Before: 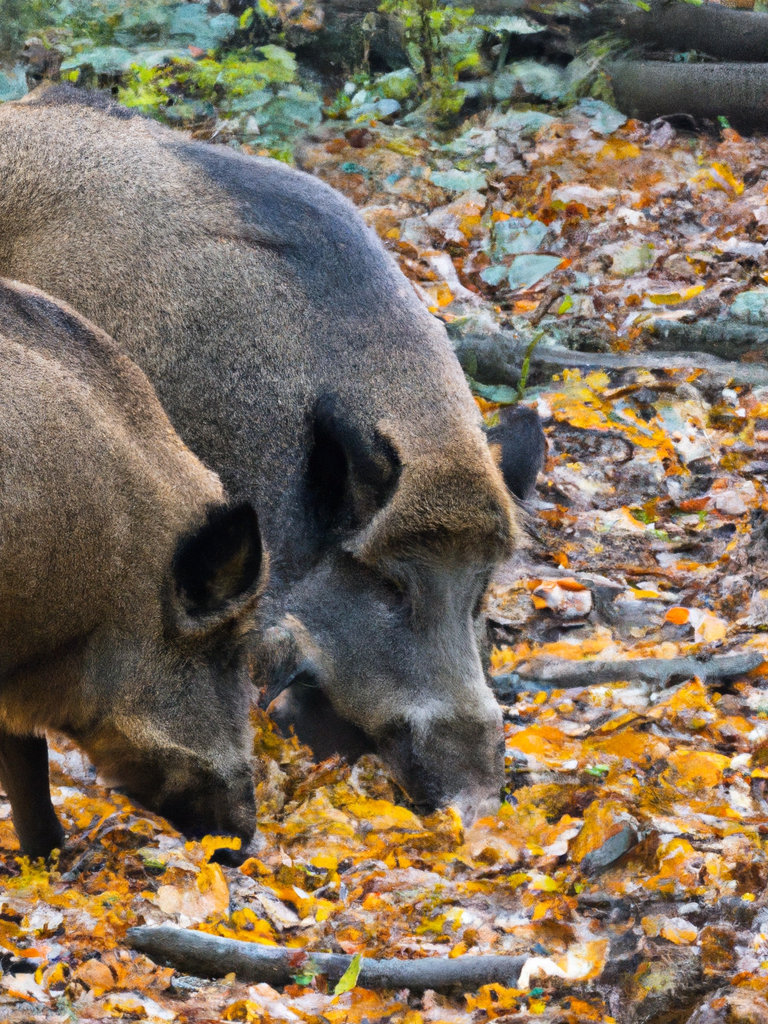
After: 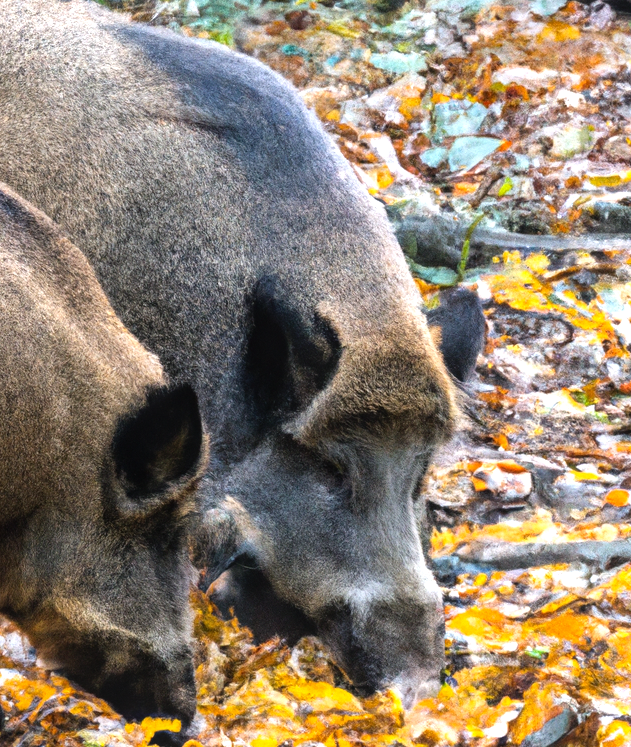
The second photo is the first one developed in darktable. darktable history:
local contrast: detail 109%
crop: left 7.824%, top 11.576%, right 9.95%, bottom 15.45%
tone equalizer: -8 EV -0.765 EV, -7 EV -0.713 EV, -6 EV -0.579 EV, -5 EV -0.399 EV, -3 EV 0.372 EV, -2 EV 0.6 EV, -1 EV 0.695 EV, +0 EV 0.727 EV
